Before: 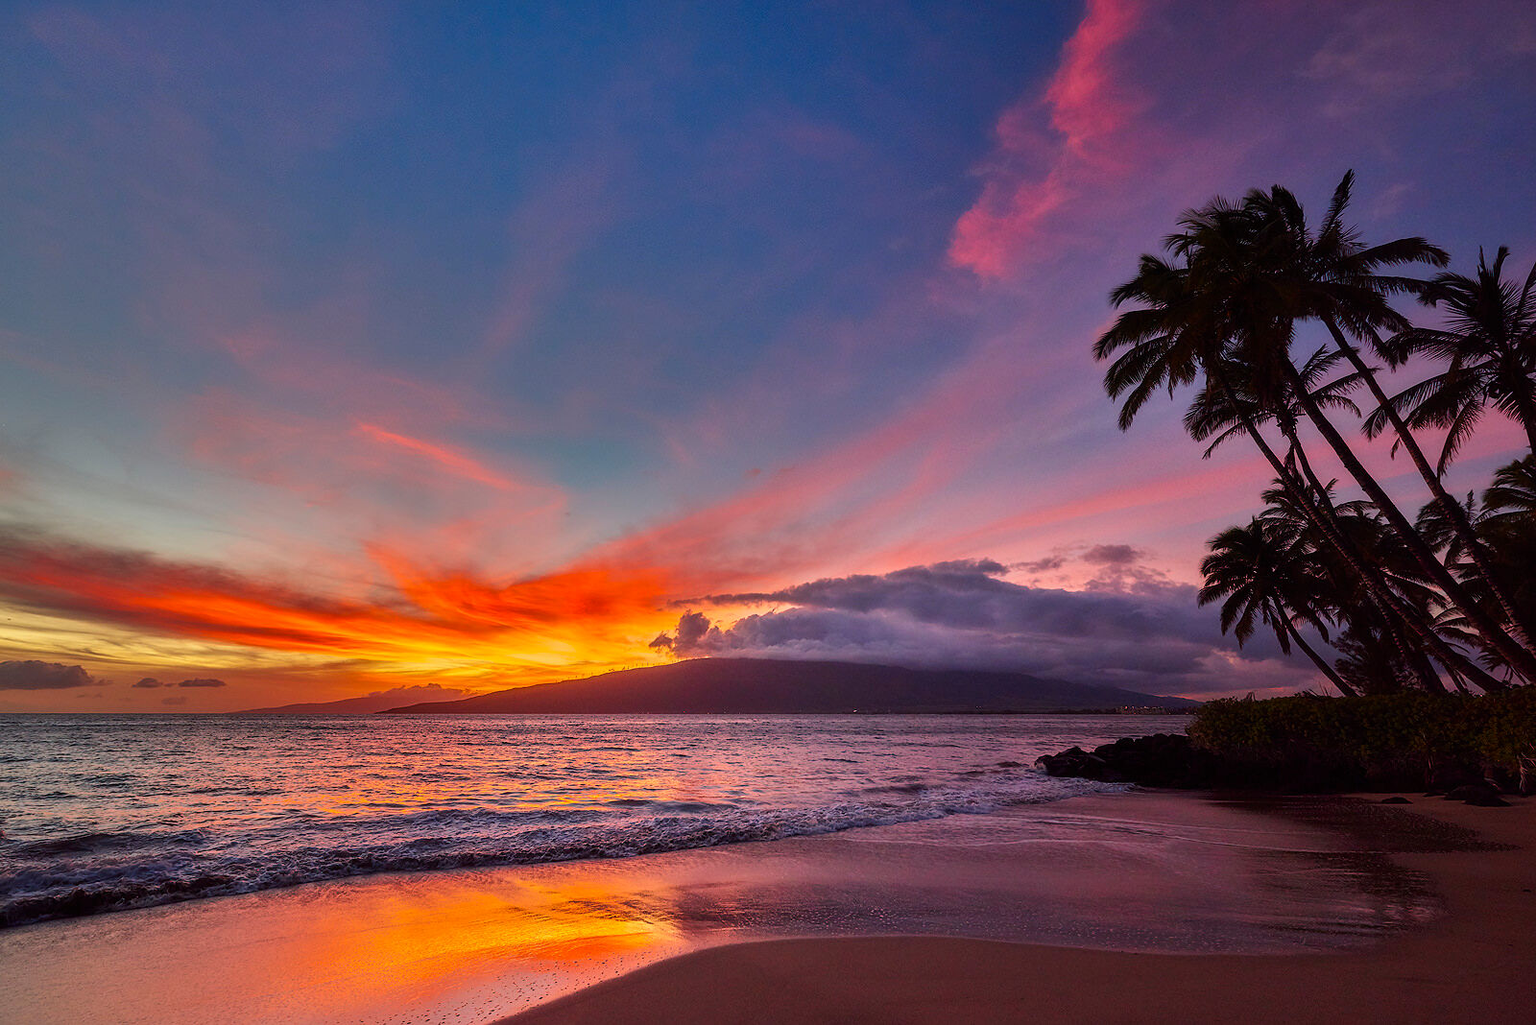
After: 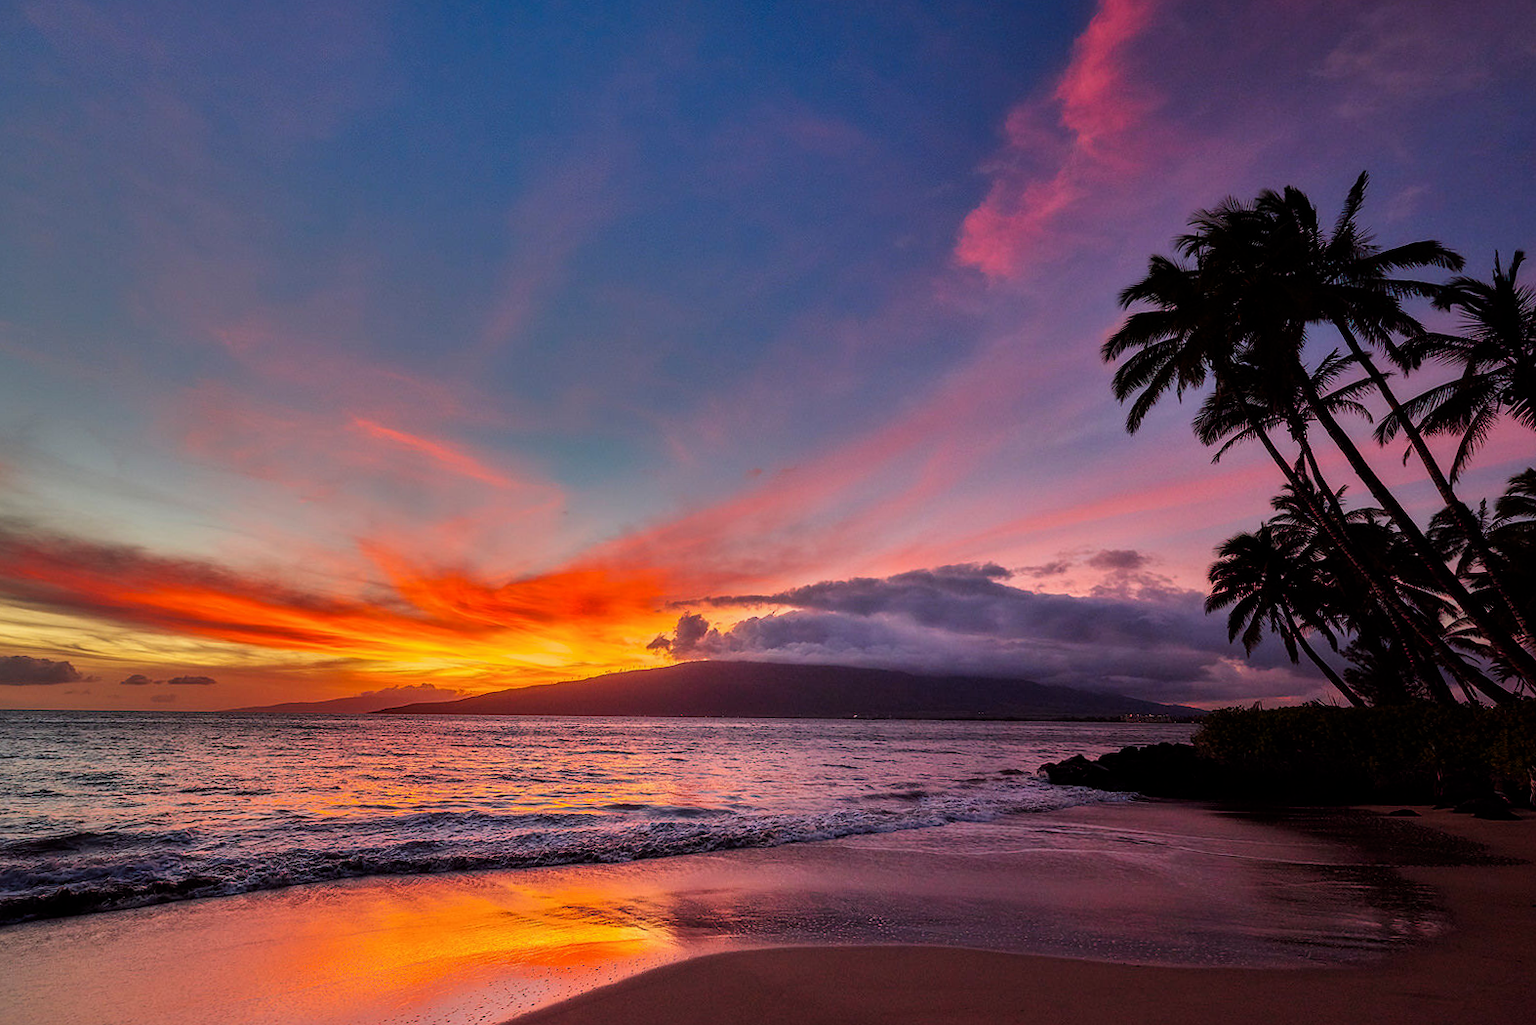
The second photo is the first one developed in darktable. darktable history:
crop and rotate: angle -0.612°
filmic rgb: middle gray luminance 18.28%, black relative exposure -11.59 EV, white relative exposure 2.61 EV, target black luminance 0%, hardness 8.36, latitude 98.39%, contrast 1.082, shadows ↔ highlights balance 0.546%
tone equalizer: on, module defaults
